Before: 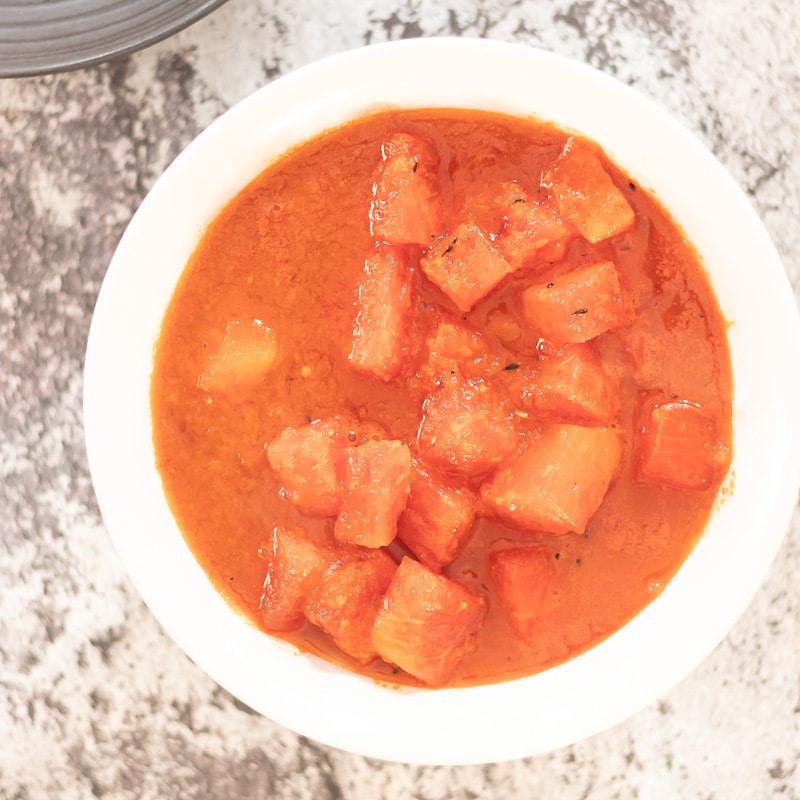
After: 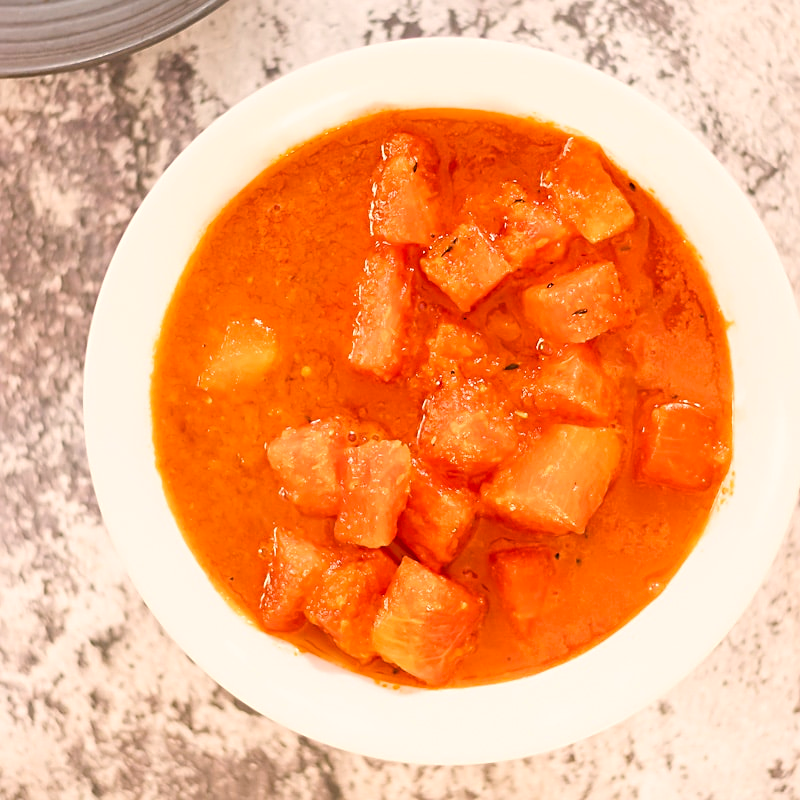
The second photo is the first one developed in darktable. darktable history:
sharpen: radius 2.488, amount 0.33
color balance rgb: highlights gain › chroma 3.125%, highlights gain › hue 56.6°, linear chroma grading › global chroma 8.935%, perceptual saturation grading › global saturation 26.965%, perceptual saturation grading › highlights -28.892%, perceptual saturation grading › mid-tones 15.727%, perceptual saturation grading › shadows 32.941%, global vibrance 20%
